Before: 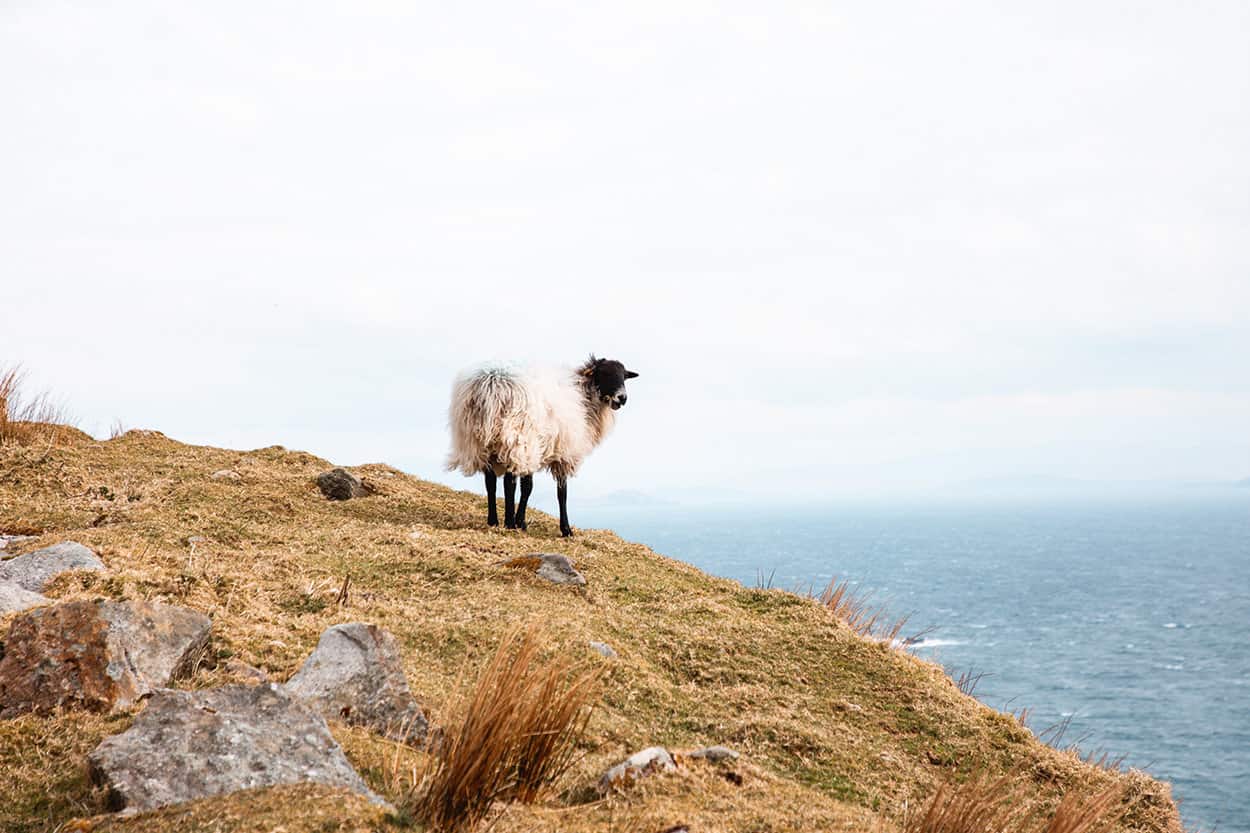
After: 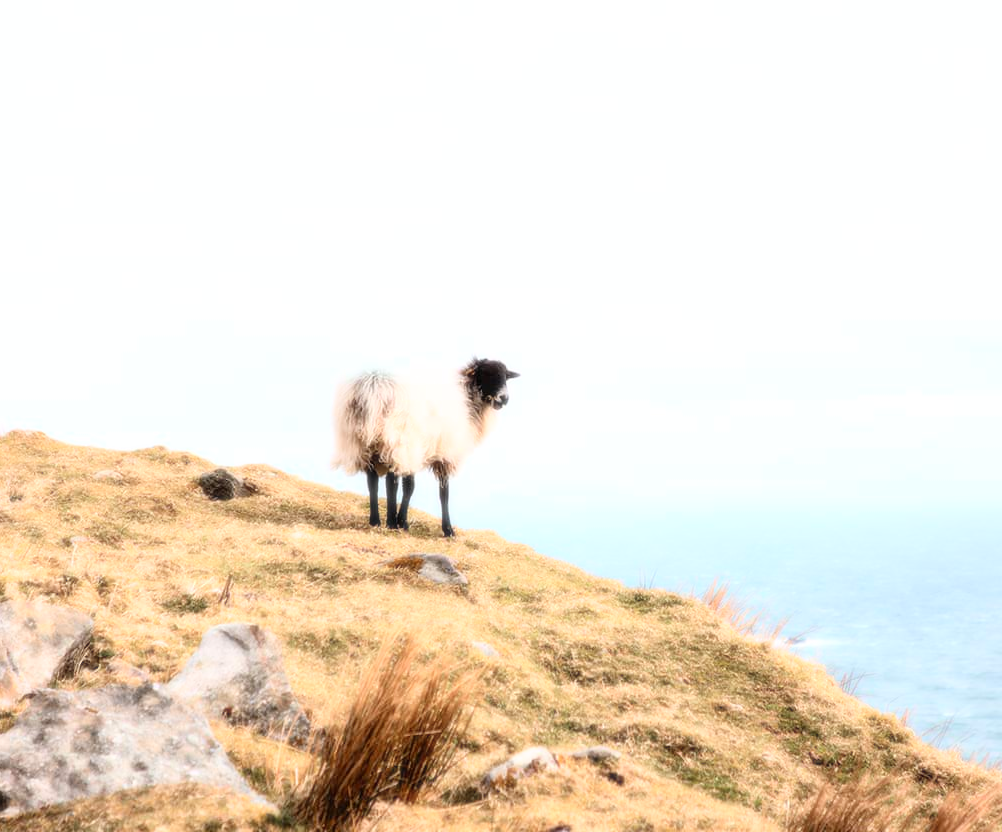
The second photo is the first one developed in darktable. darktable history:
crop and rotate: left 9.597%, right 10.195%
bloom: size 0%, threshold 54.82%, strength 8.31%
